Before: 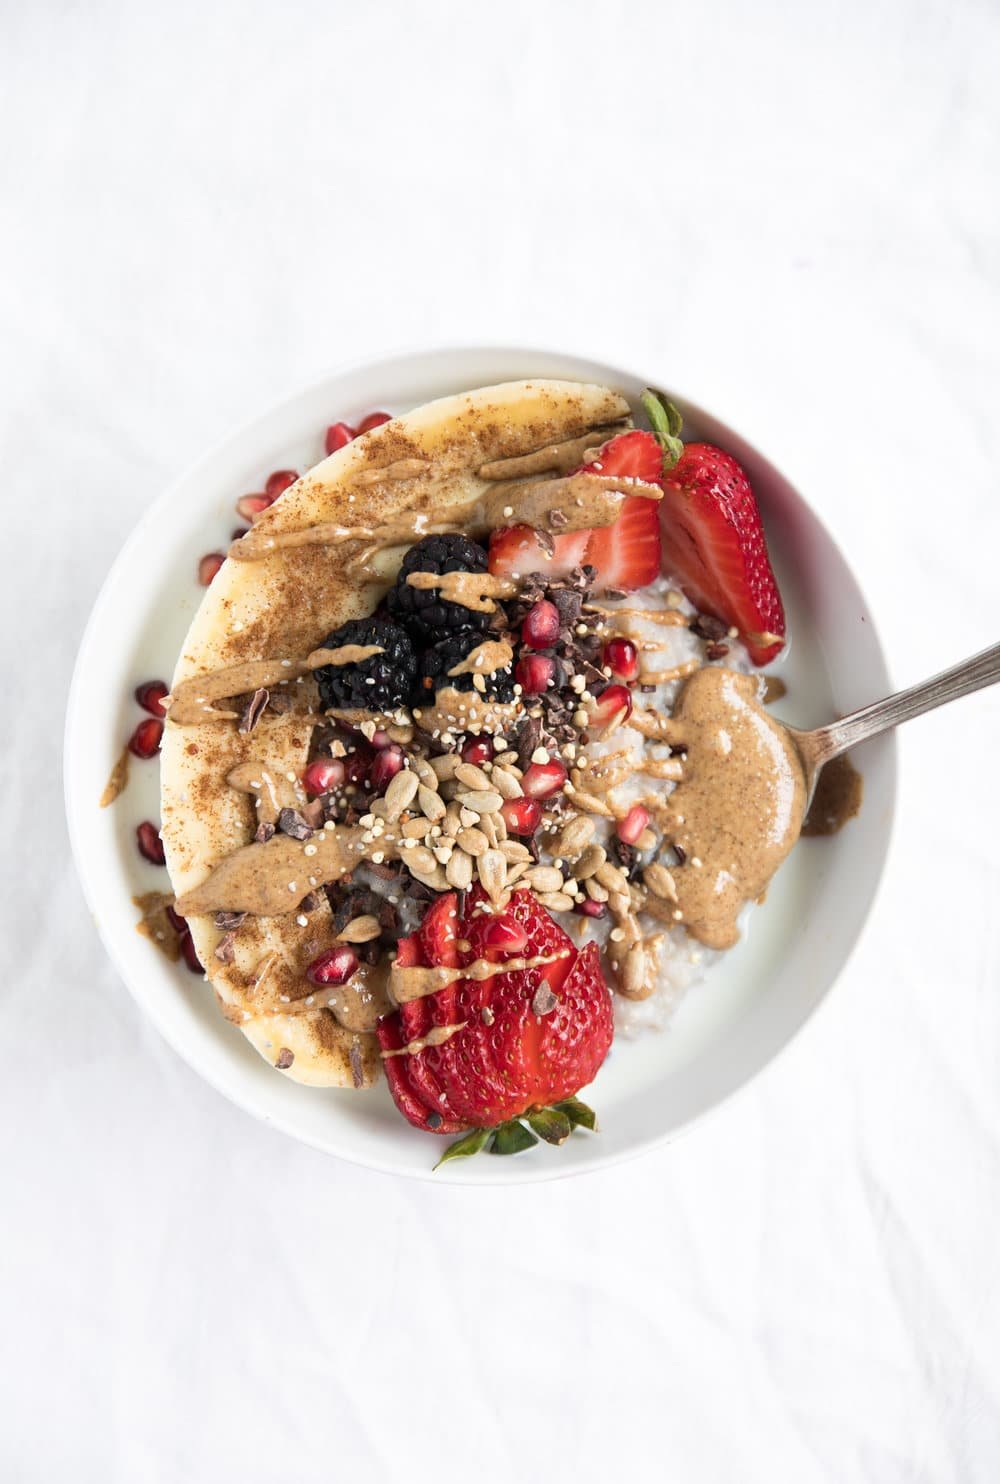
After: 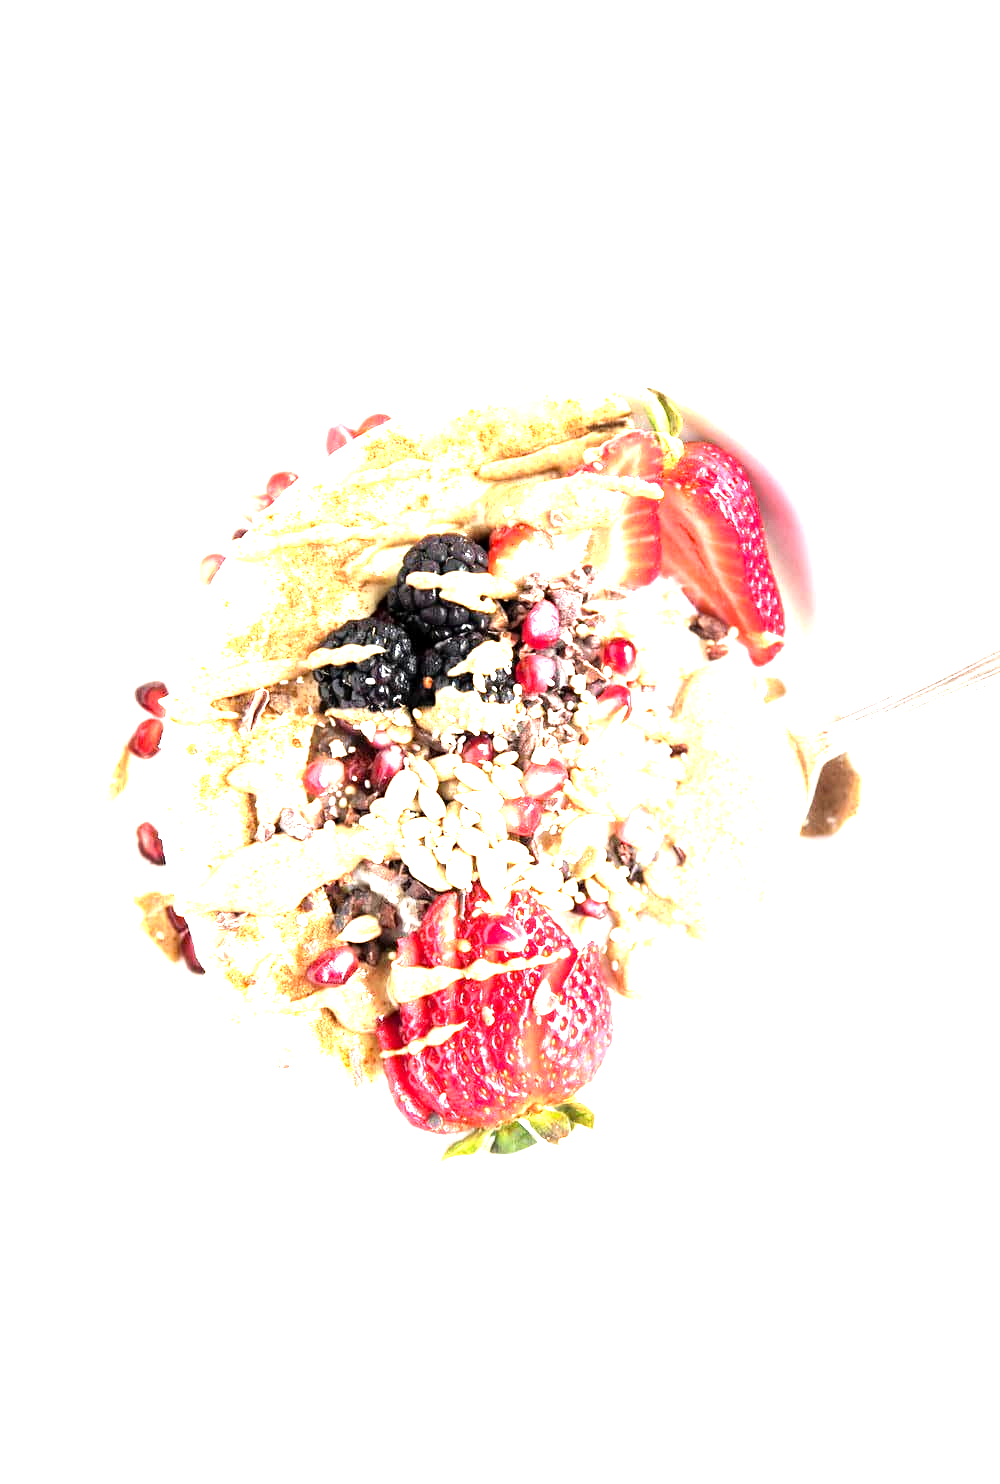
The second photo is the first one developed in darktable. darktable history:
tone equalizer: -8 EV -1.1 EV, -7 EV -1.02 EV, -6 EV -0.838 EV, -5 EV -0.605 EV, -3 EV 0.583 EV, -2 EV 0.845 EV, -1 EV 0.994 EV, +0 EV 1.08 EV
exposure: black level correction 0.001, exposure 1.807 EV, compensate highlight preservation false
